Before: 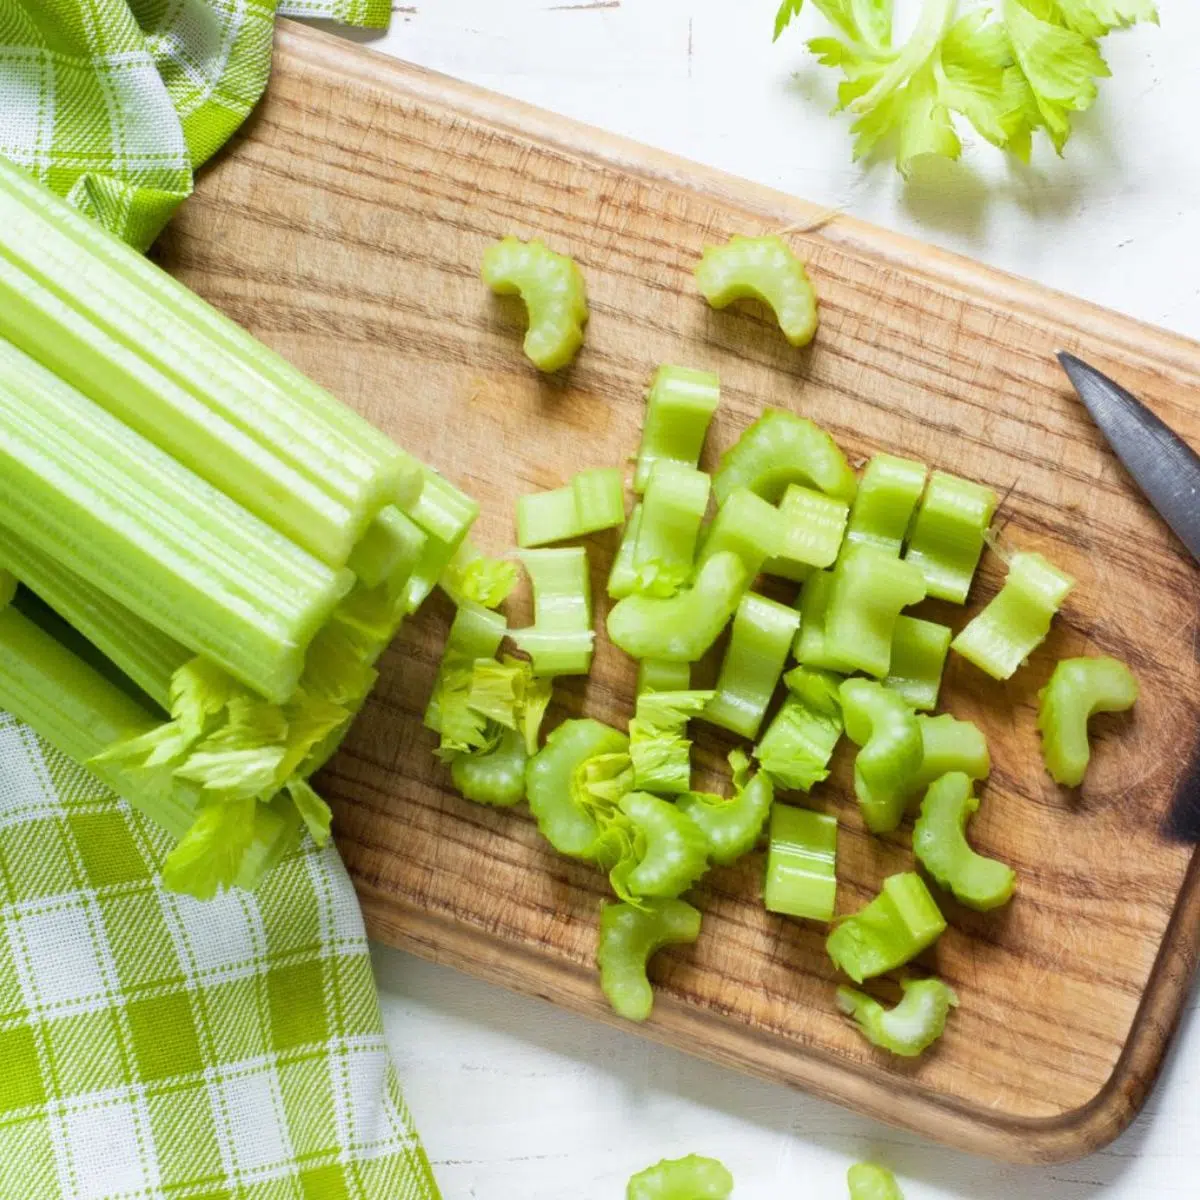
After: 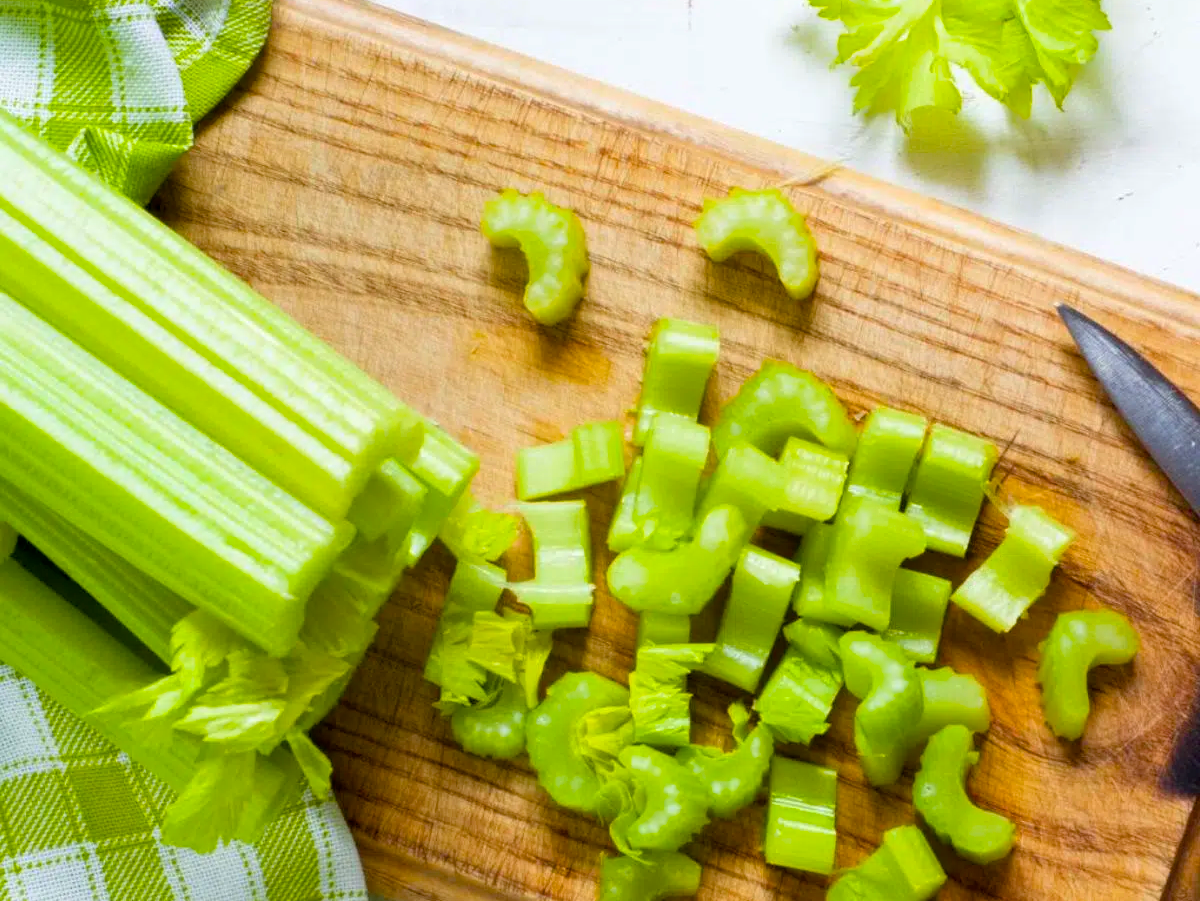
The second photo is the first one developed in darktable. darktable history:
color balance rgb: global offset › luminance -0.399%, perceptual saturation grading › global saturation 40.565%, global vibrance 20%
crop: top 3.987%, bottom 20.867%
